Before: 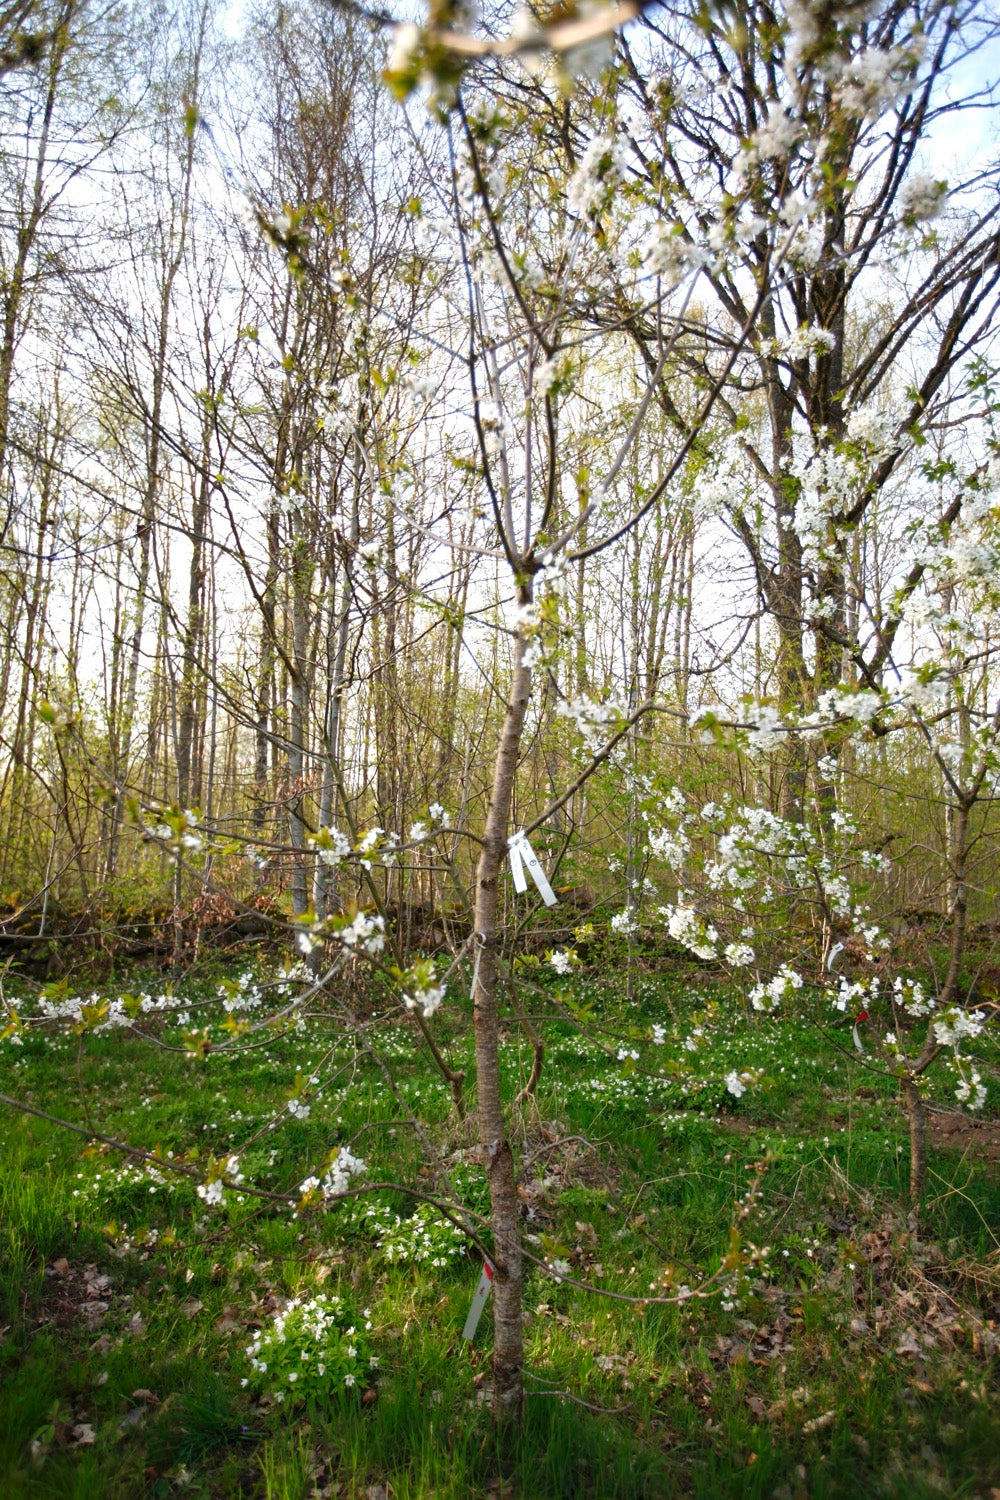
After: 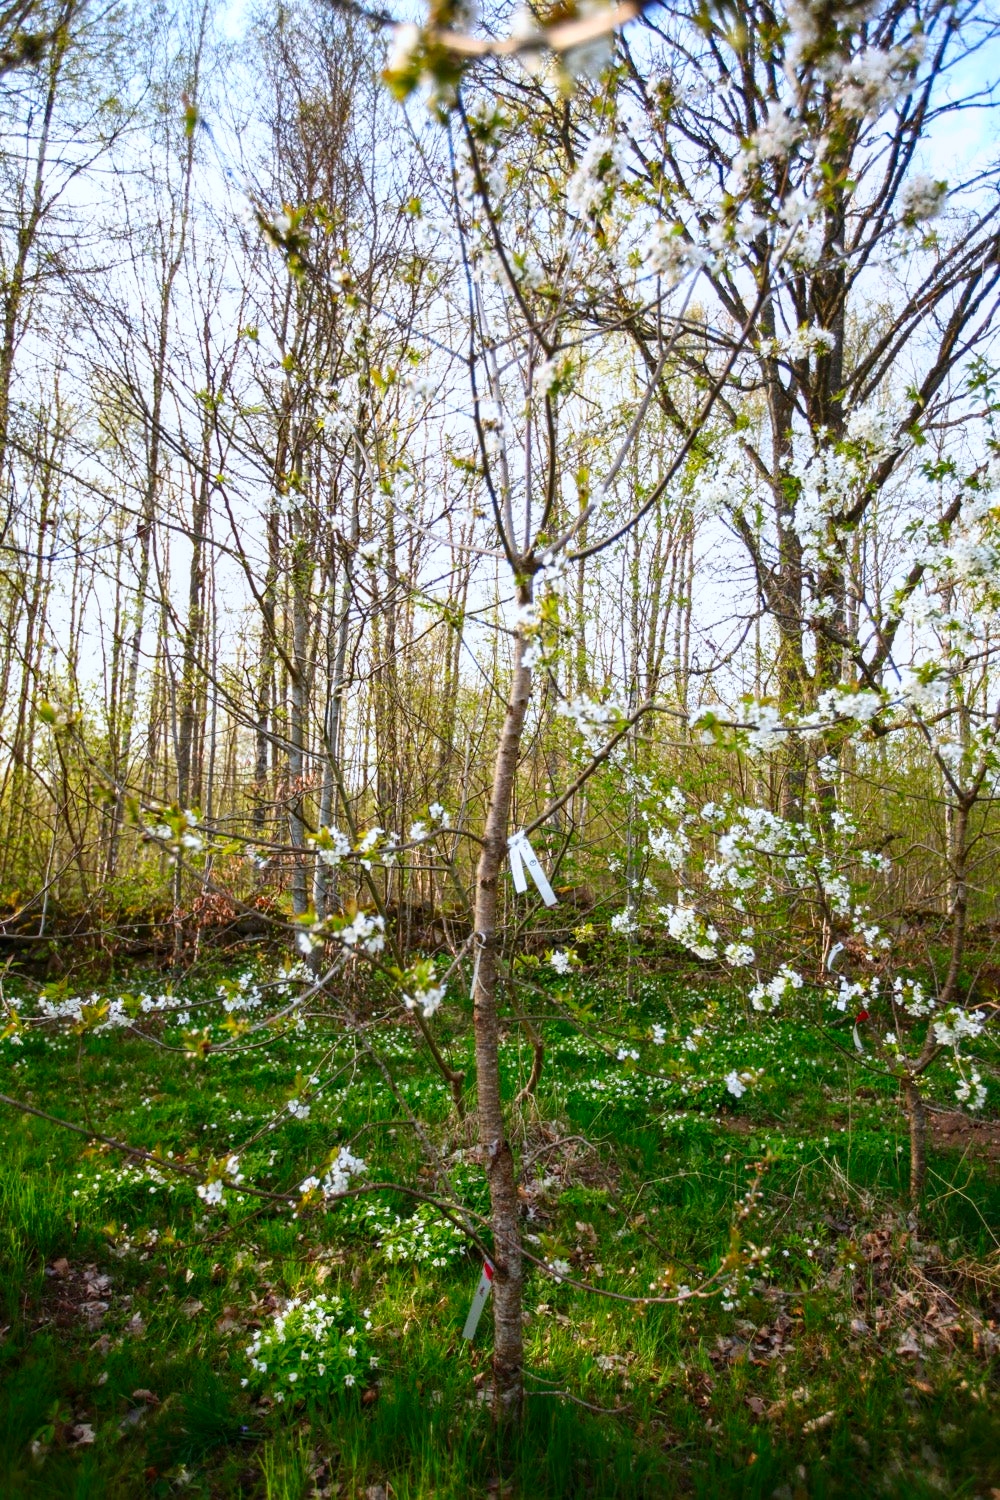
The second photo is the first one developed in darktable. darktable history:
color correction: highlights a* -0.853, highlights b* -9.02
local contrast: detail 109%
contrast brightness saturation: contrast 0.168, saturation 0.311
